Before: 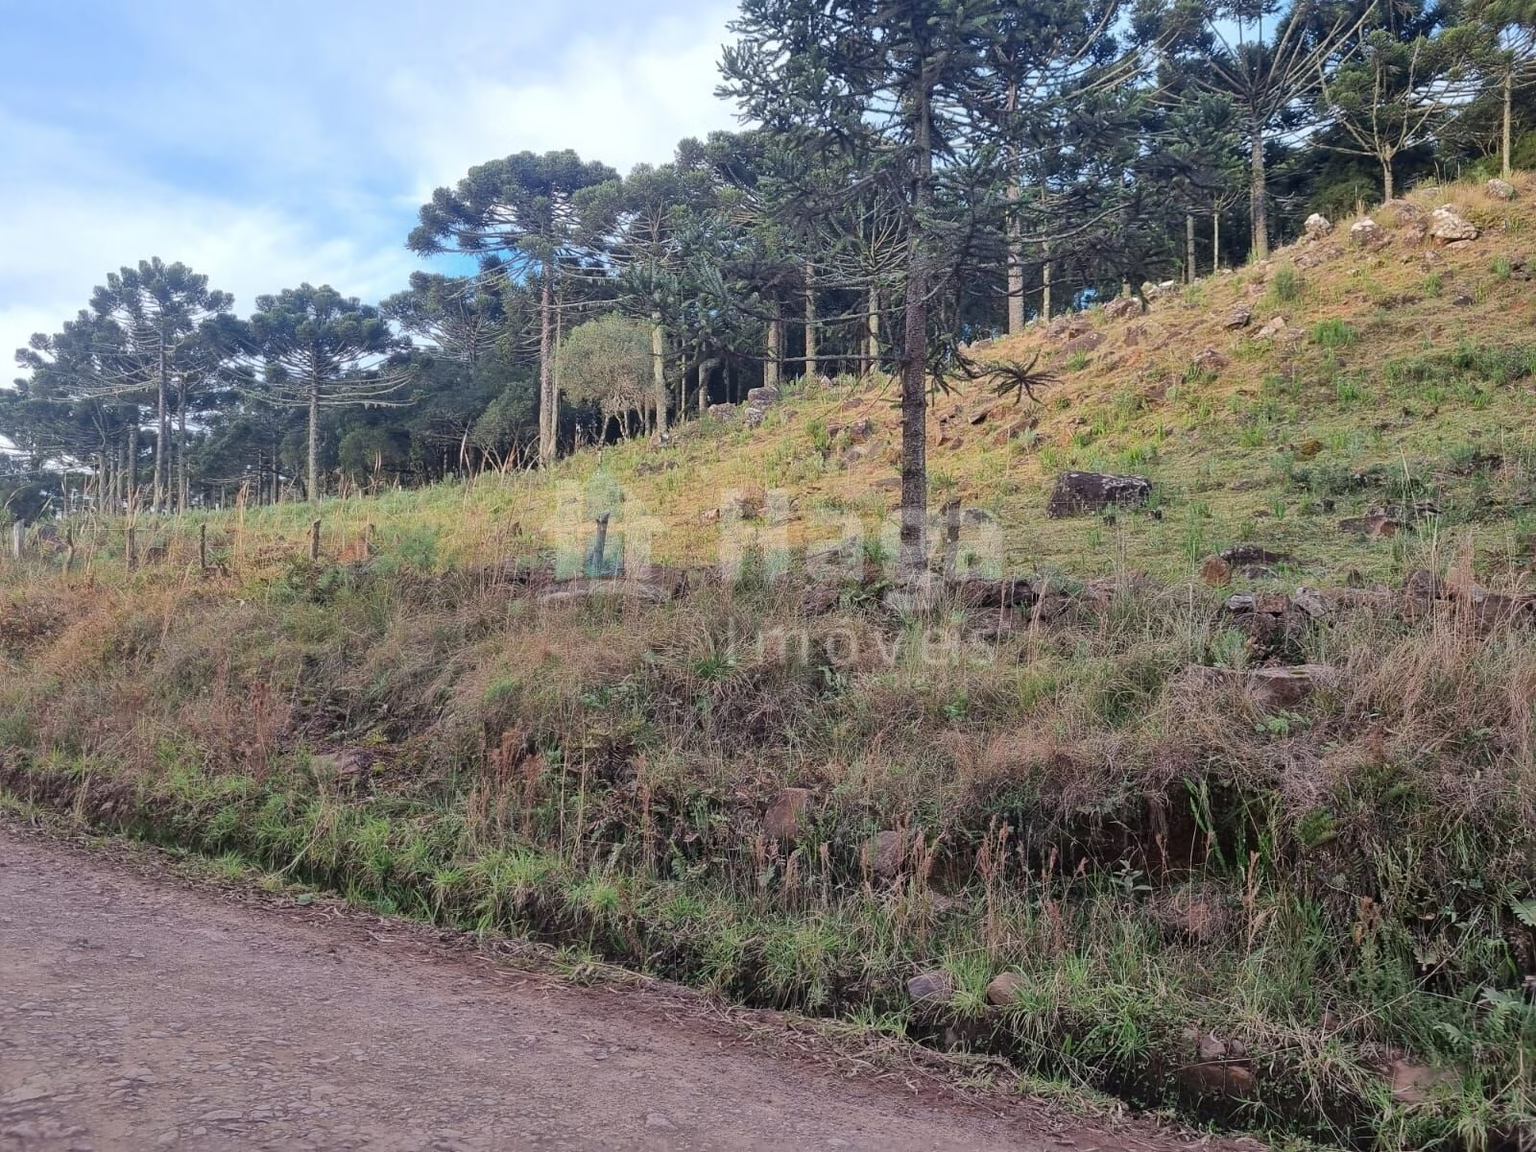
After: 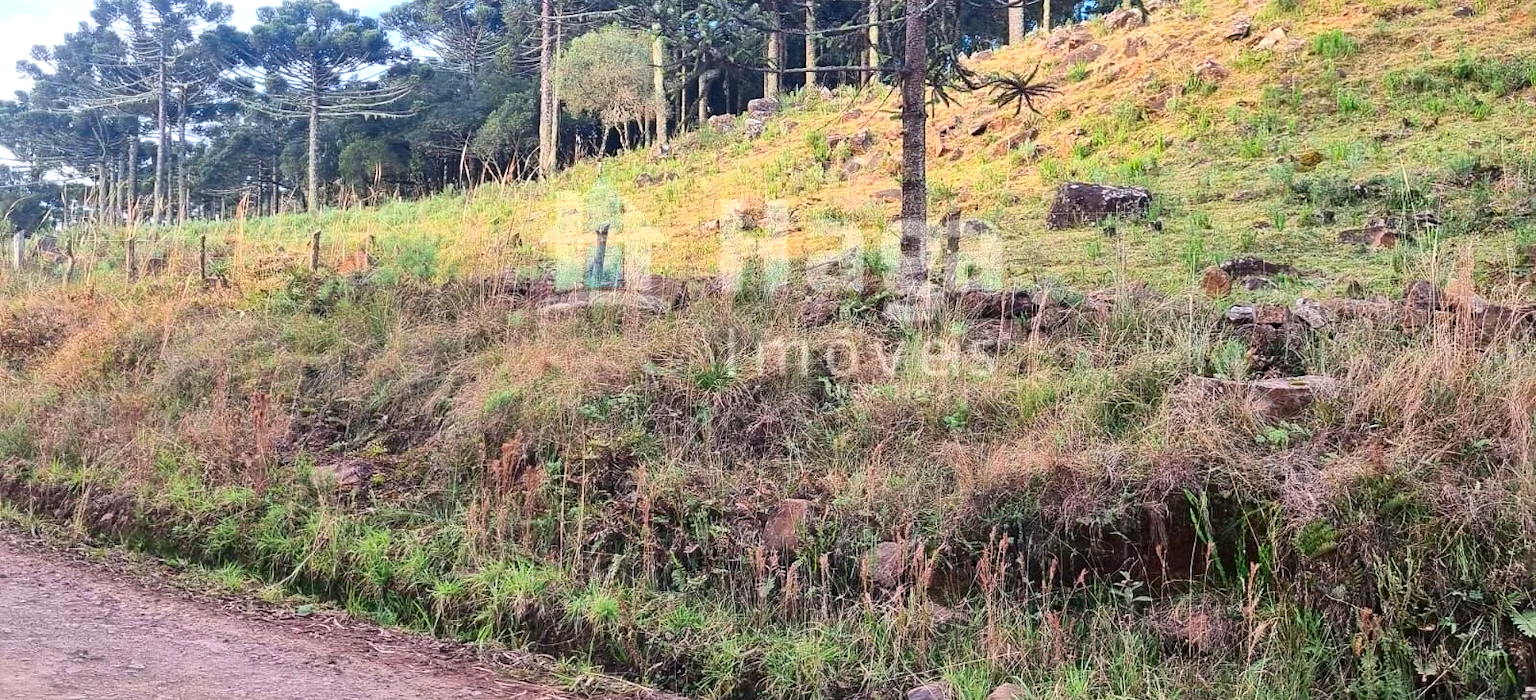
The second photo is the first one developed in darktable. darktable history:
exposure: exposure 0.653 EV, compensate exposure bias true, compensate highlight preservation false
crop and rotate: top 25.151%, bottom 14.014%
contrast brightness saturation: contrast 0.164, saturation 0.328
